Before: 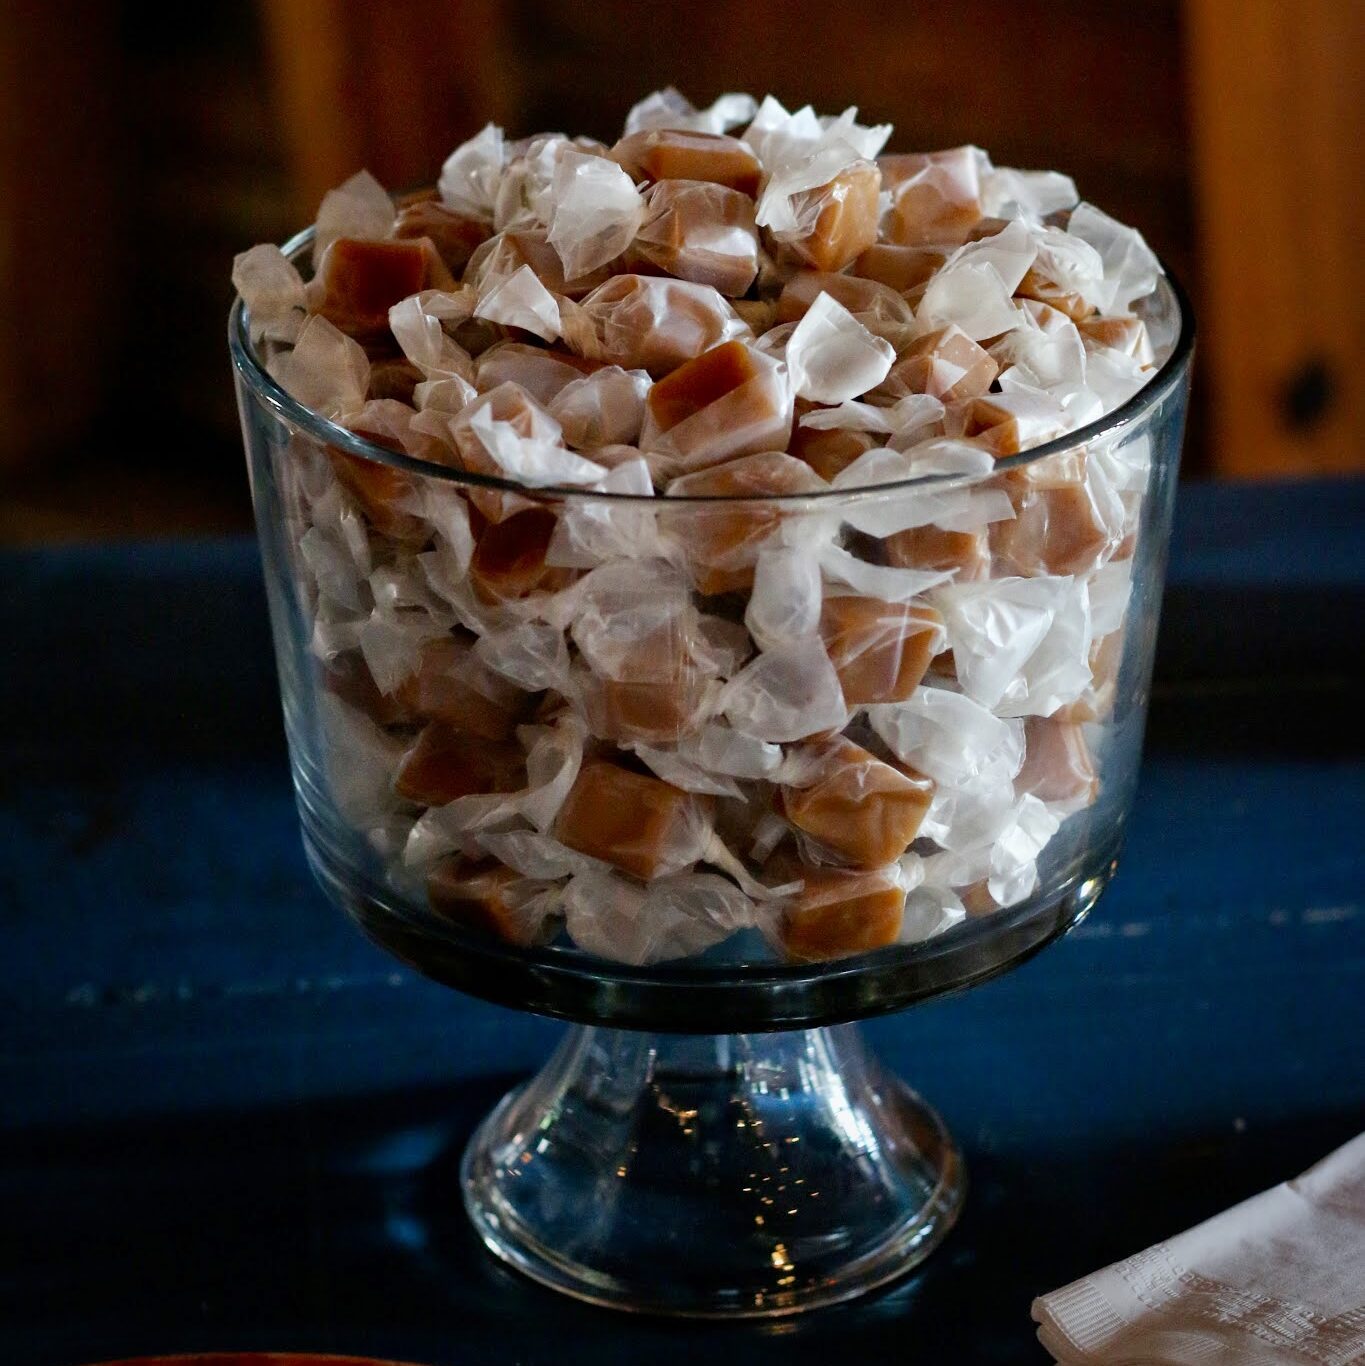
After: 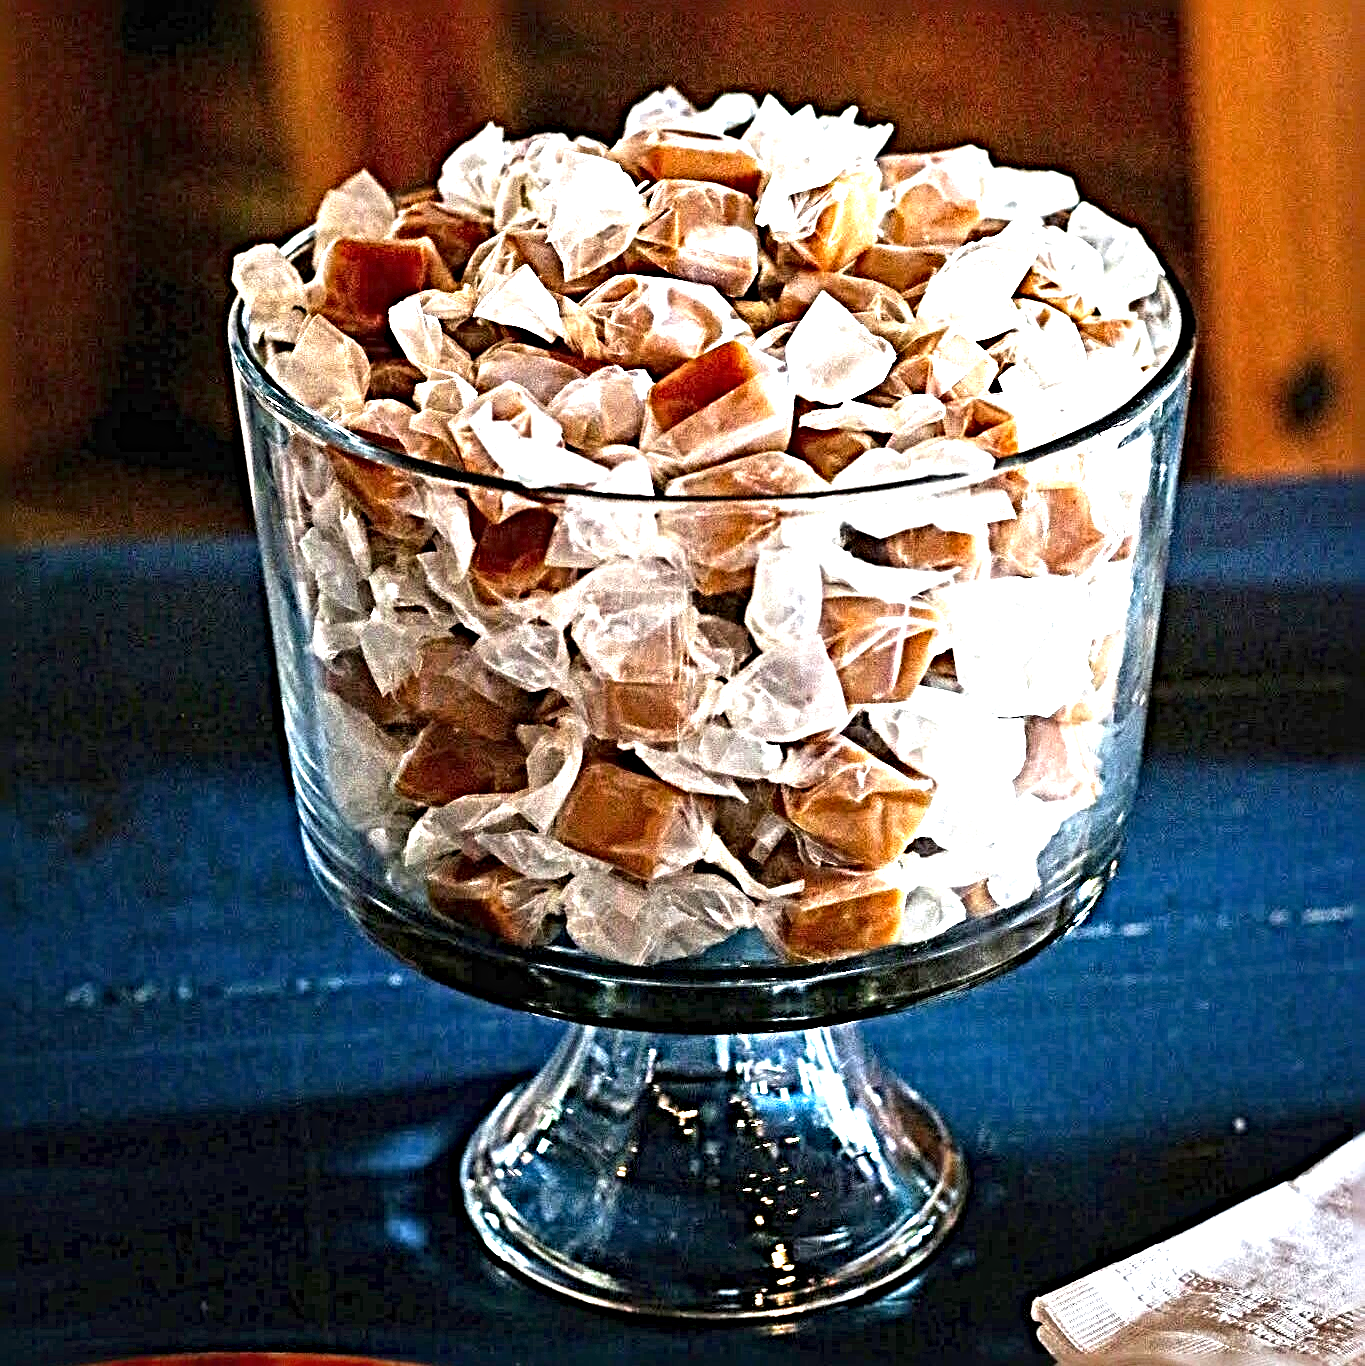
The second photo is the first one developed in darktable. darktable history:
sharpen: radius 6.3, amount 1.8, threshold 0
exposure: black level correction 0, exposure 1.3 EV, compensate exposure bias true, compensate highlight preservation false
